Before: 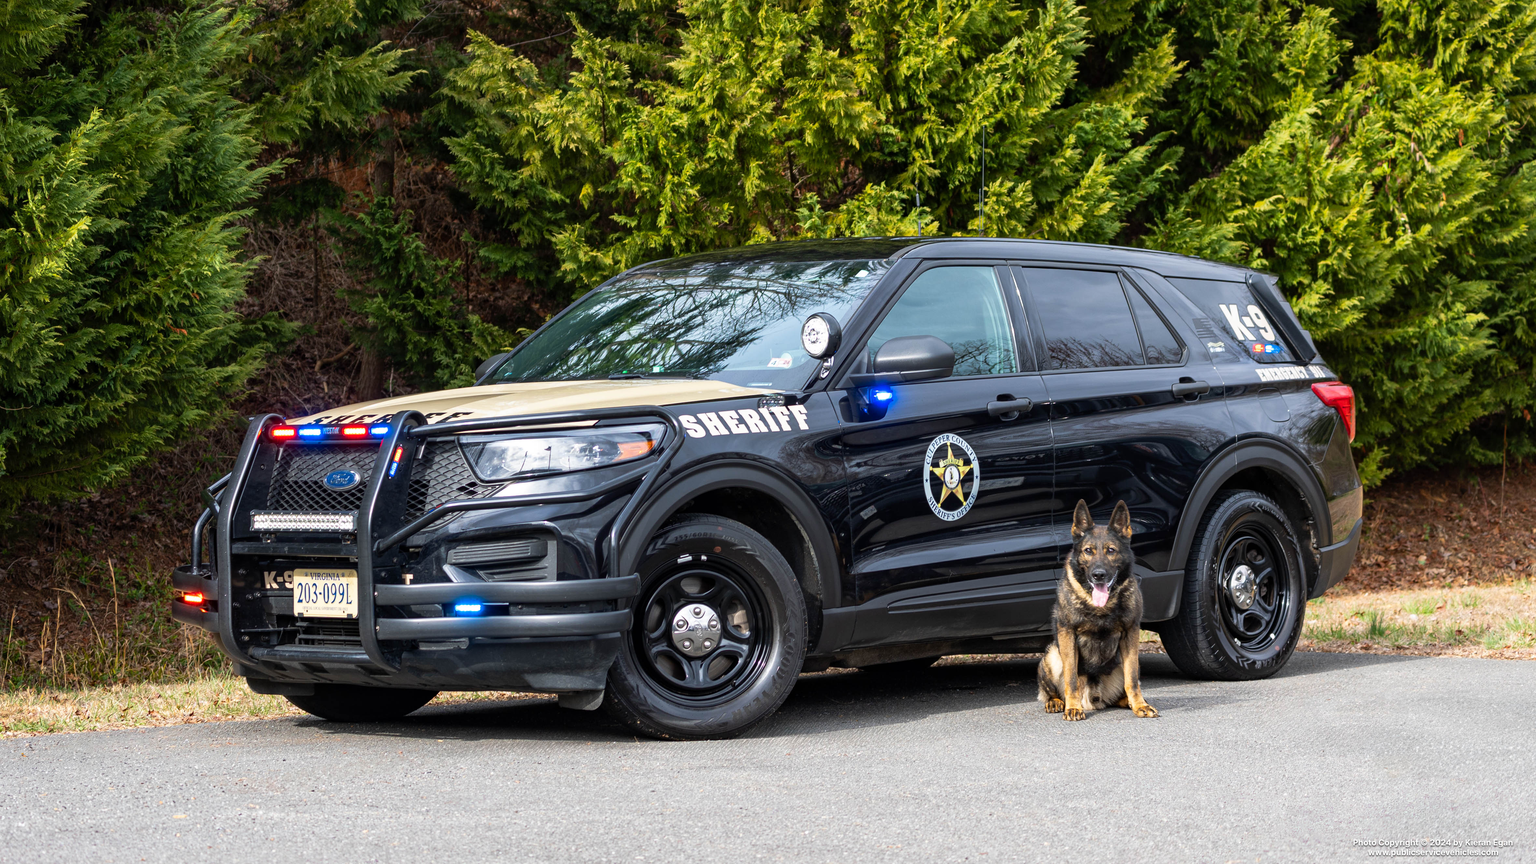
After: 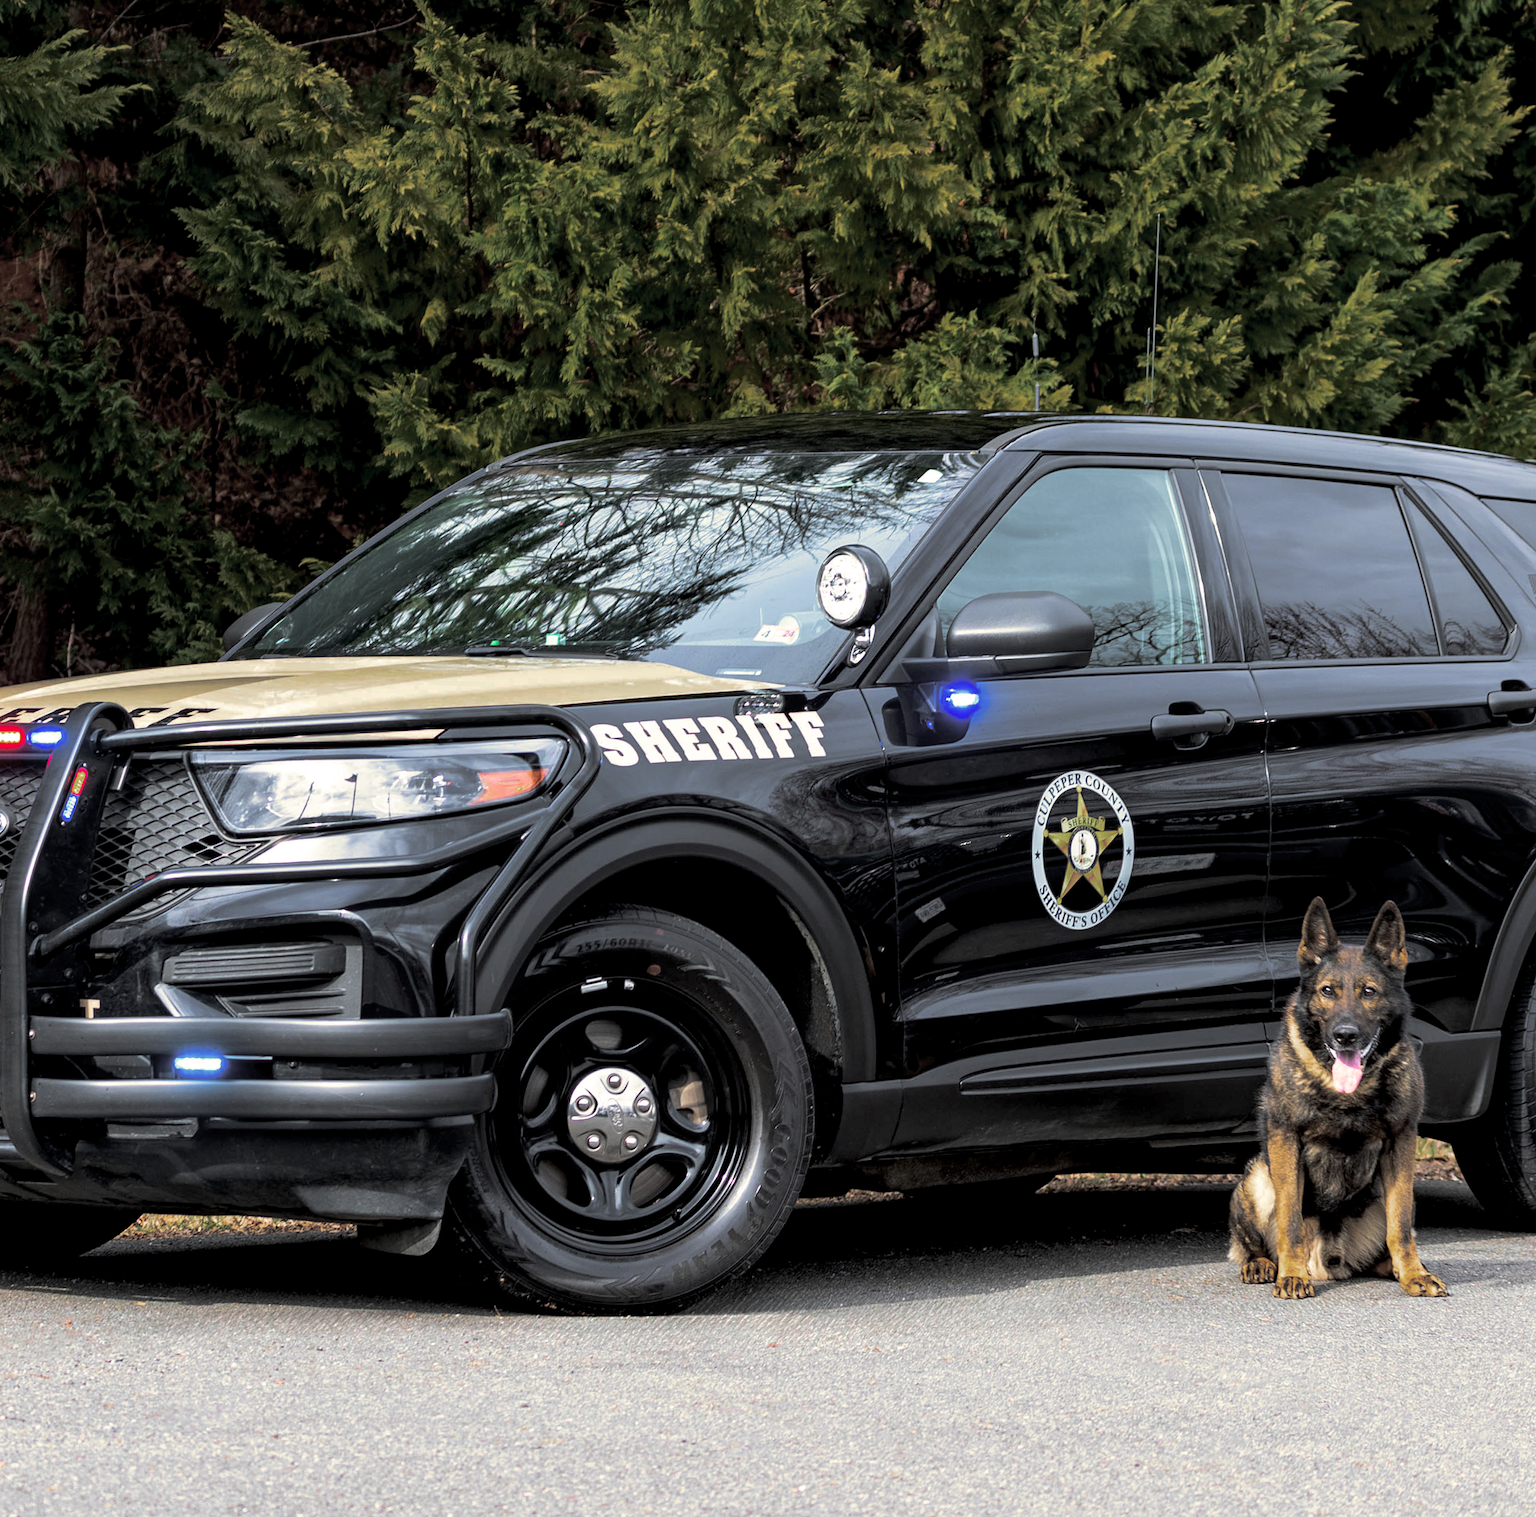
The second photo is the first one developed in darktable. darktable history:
exposure: black level correction 0.01, exposure 0.011 EV, compensate highlight preservation false
crop and rotate: left 22.516%, right 21.234%
rotate and perspective: rotation 1.57°, crop left 0.018, crop right 0.982, crop top 0.039, crop bottom 0.961
split-toning: shadows › hue 43.2°, shadows › saturation 0, highlights › hue 50.4°, highlights › saturation 1
color zones: curves: ch0 [(0, 0.48) (0.209, 0.398) (0.305, 0.332) (0.429, 0.493) (0.571, 0.5) (0.714, 0.5) (0.857, 0.5) (1, 0.48)]; ch1 [(0, 0.633) (0.143, 0.586) (0.286, 0.489) (0.429, 0.448) (0.571, 0.31) (0.714, 0.335) (0.857, 0.492) (1, 0.633)]; ch2 [(0, 0.448) (0.143, 0.498) (0.286, 0.5) (0.429, 0.5) (0.571, 0.5) (0.714, 0.5) (0.857, 0.5) (1, 0.448)]
velvia: on, module defaults
tone equalizer: on, module defaults
